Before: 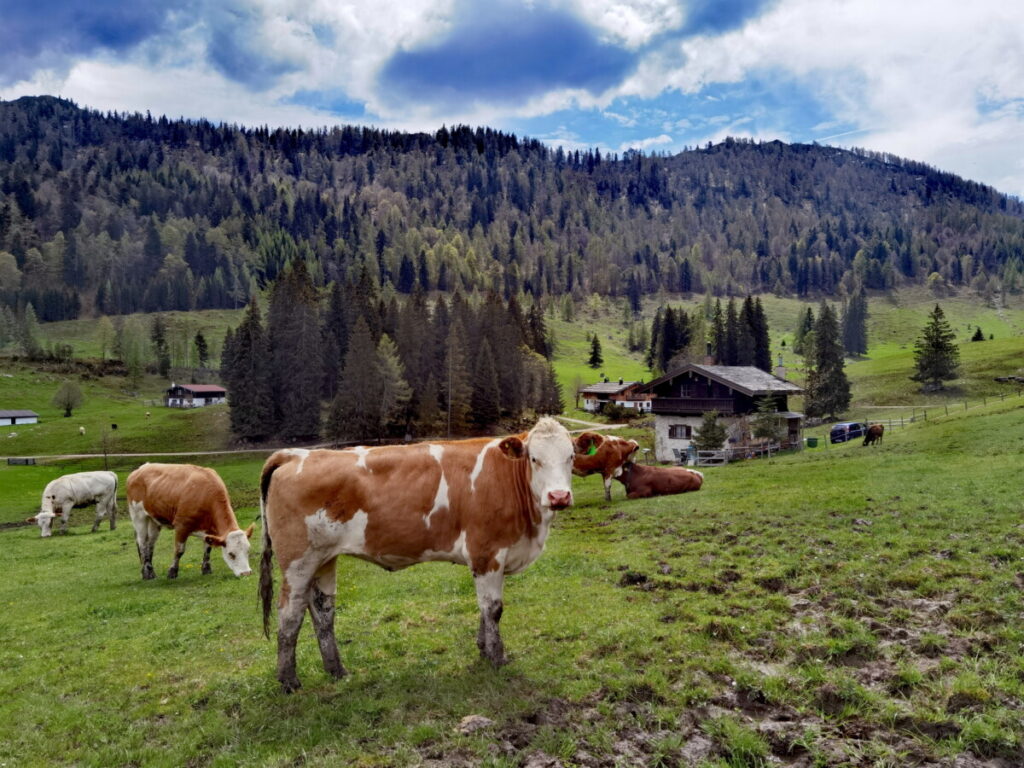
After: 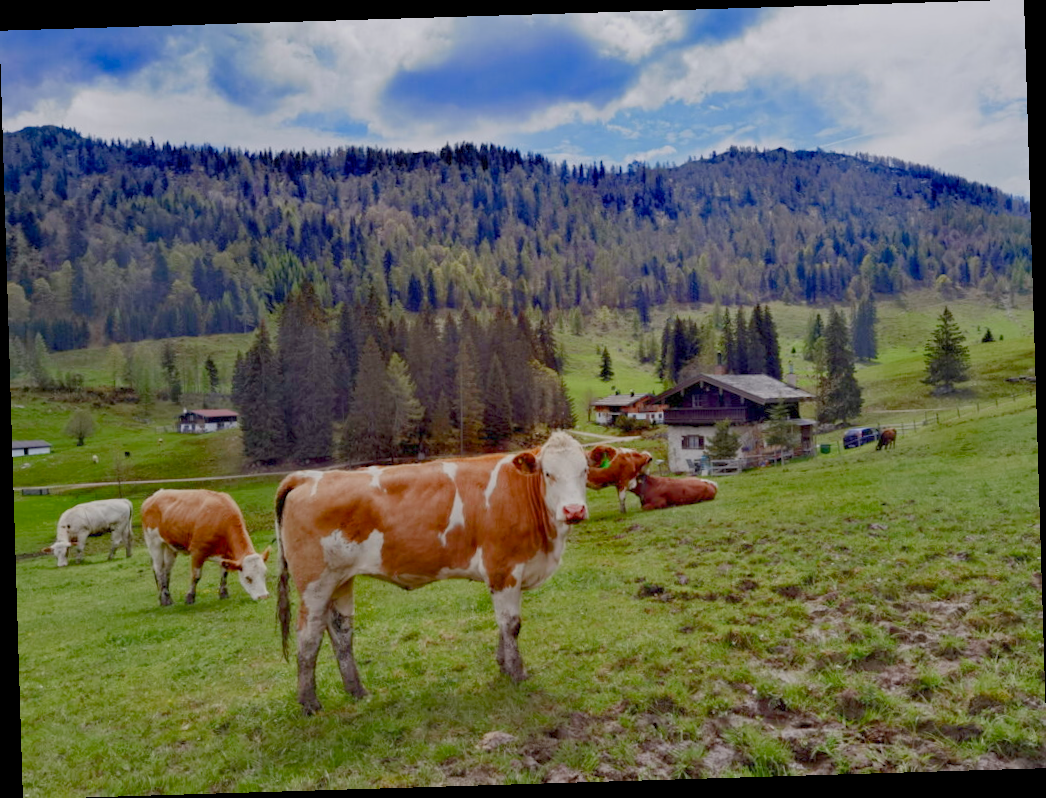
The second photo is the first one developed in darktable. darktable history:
color balance rgb: shadows lift › chroma 1%, shadows lift › hue 113°, highlights gain › chroma 0.2%, highlights gain › hue 333°, perceptual saturation grading › global saturation 20%, perceptual saturation grading › highlights -50%, perceptual saturation grading › shadows 25%, contrast -30%
exposure: exposure 0.127 EV, compensate highlight preservation false
rotate and perspective: rotation -1.75°, automatic cropping off
